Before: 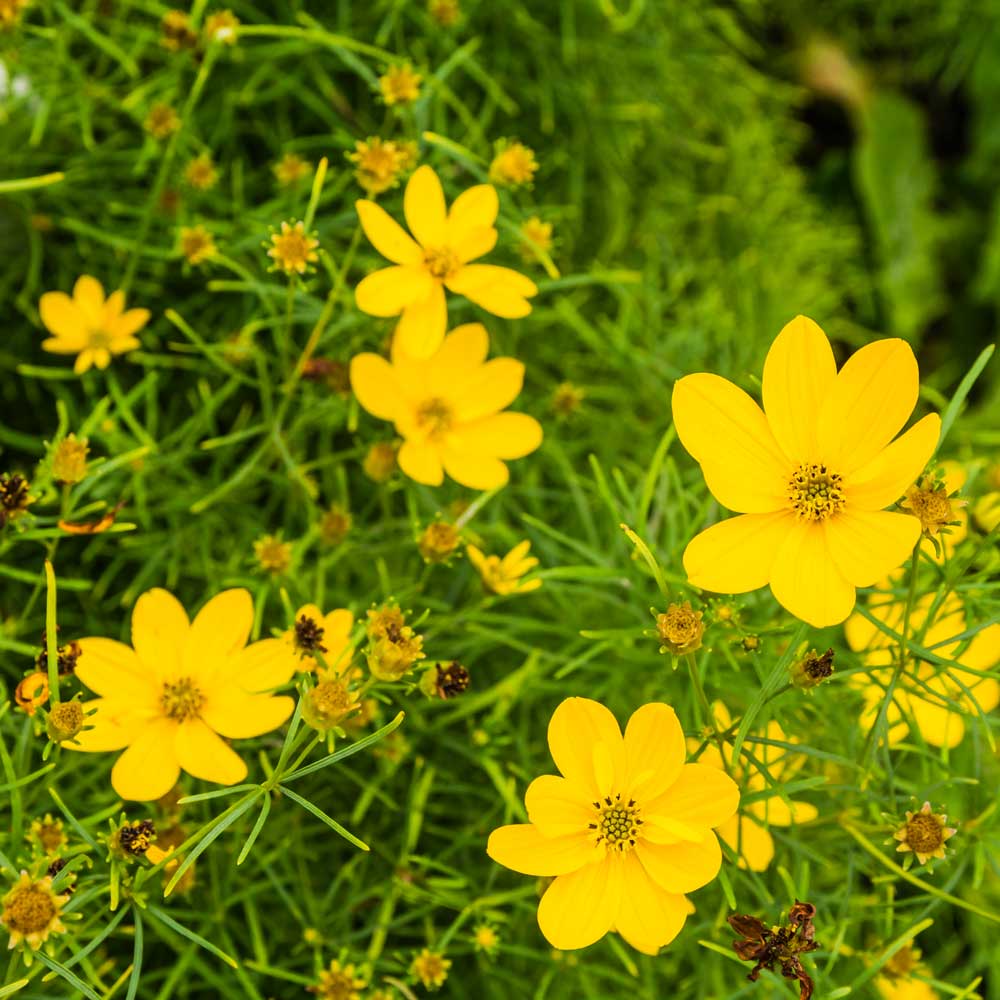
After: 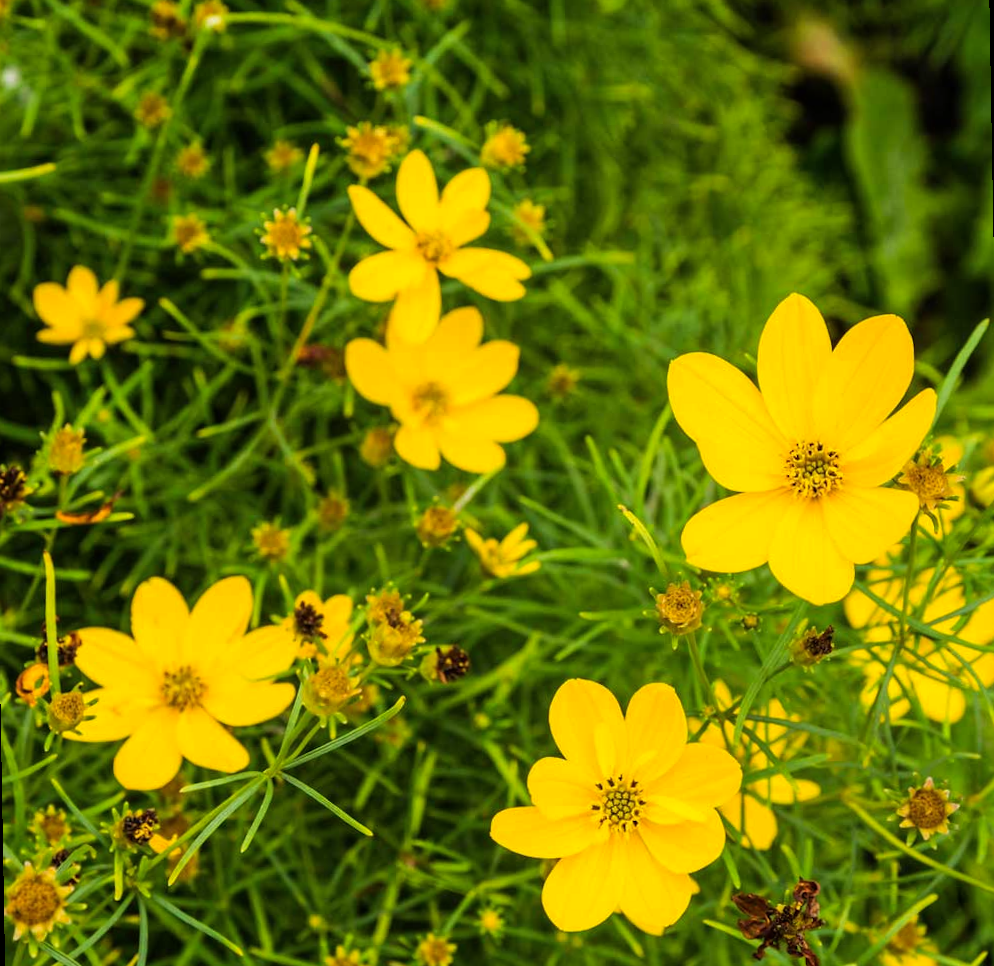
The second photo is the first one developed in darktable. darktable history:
color balance: gamma [0.9, 0.988, 0.975, 1.025], gain [1.05, 1, 1, 1]
rotate and perspective: rotation -1°, crop left 0.011, crop right 0.989, crop top 0.025, crop bottom 0.975
